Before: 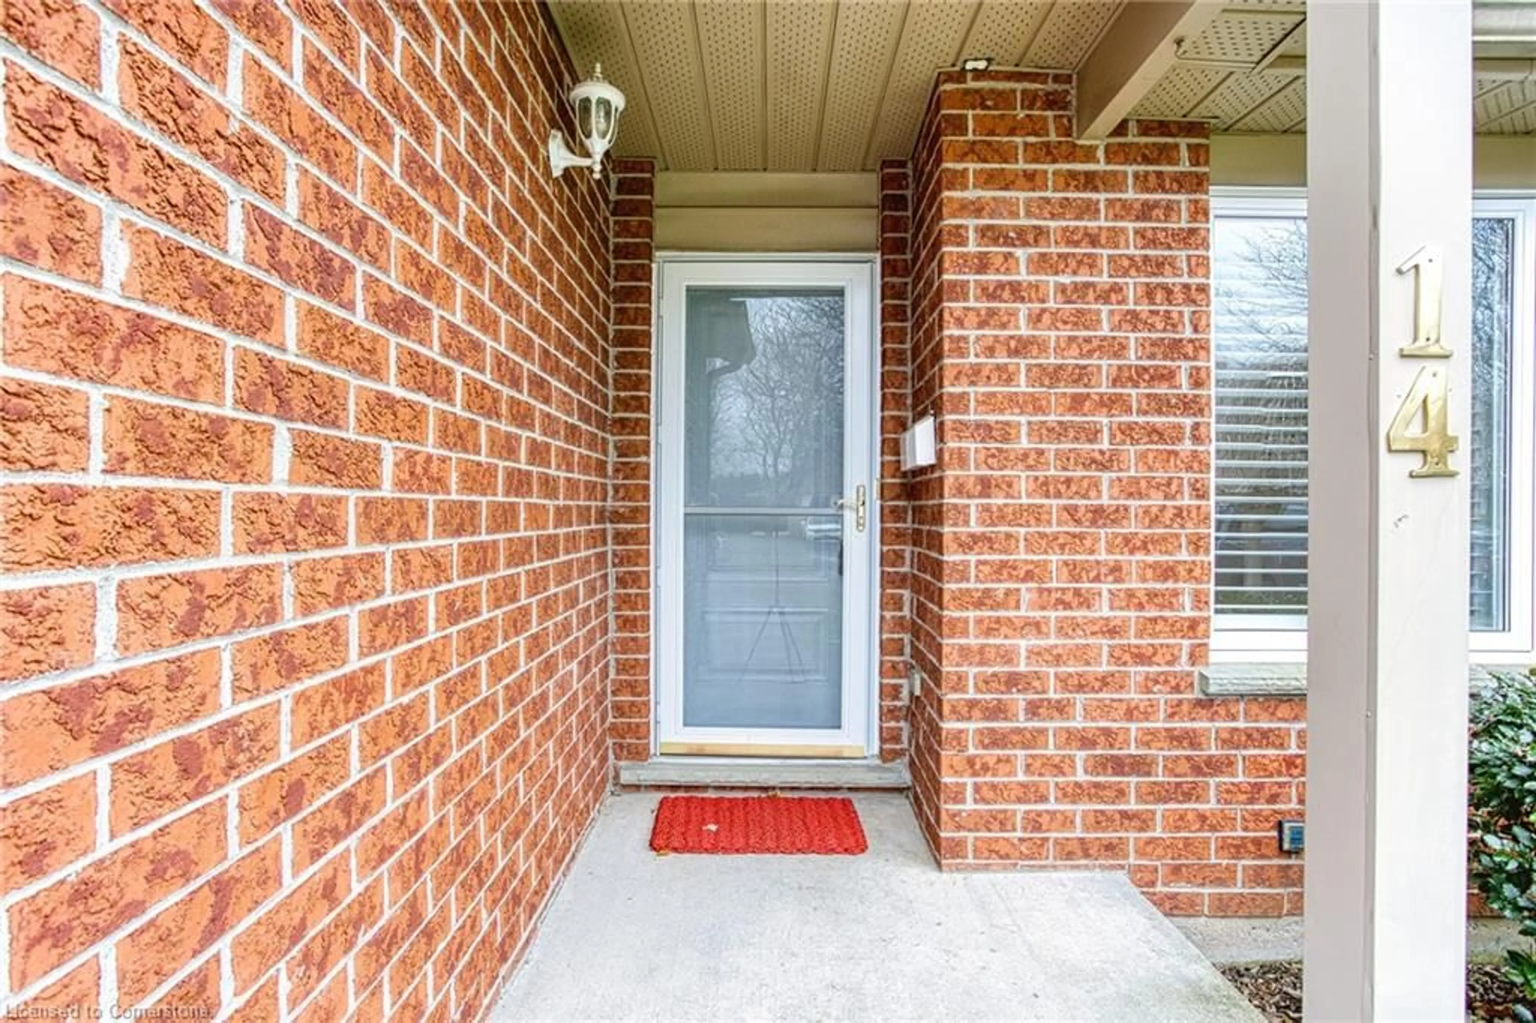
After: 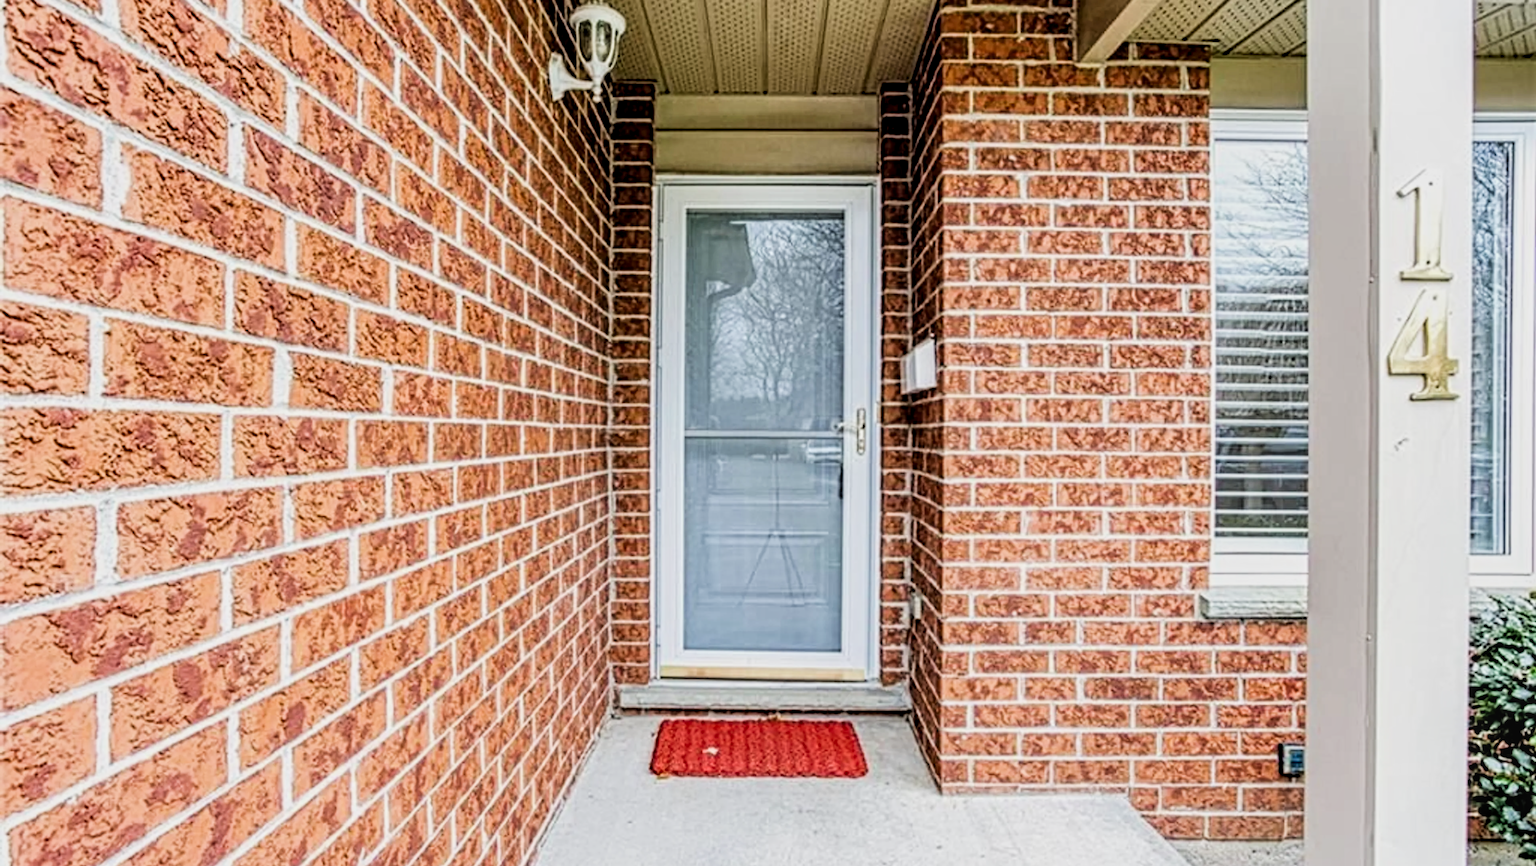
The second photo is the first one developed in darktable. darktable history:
filmic rgb: black relative exposure -5.07 EV, white relative exposure 3.96 EV, threshold 2.98 EV, hardness 2.87, contrast 1.296, highlights saturation mix -28.81%, enable highlight reconstruction true
exposure: compensate exposure bias true, compensate highlight preservation false
local contrast: on, module defaults
crop: top 7.58%, bottom 7.741%
contrast equalizer: octaves 7, y [[0.5, 0.5, 0.501, 0.63, 0.504, 0.5], [0.5 ×6], [0.5 ×6], [0 ×6], [0 ×6]]
